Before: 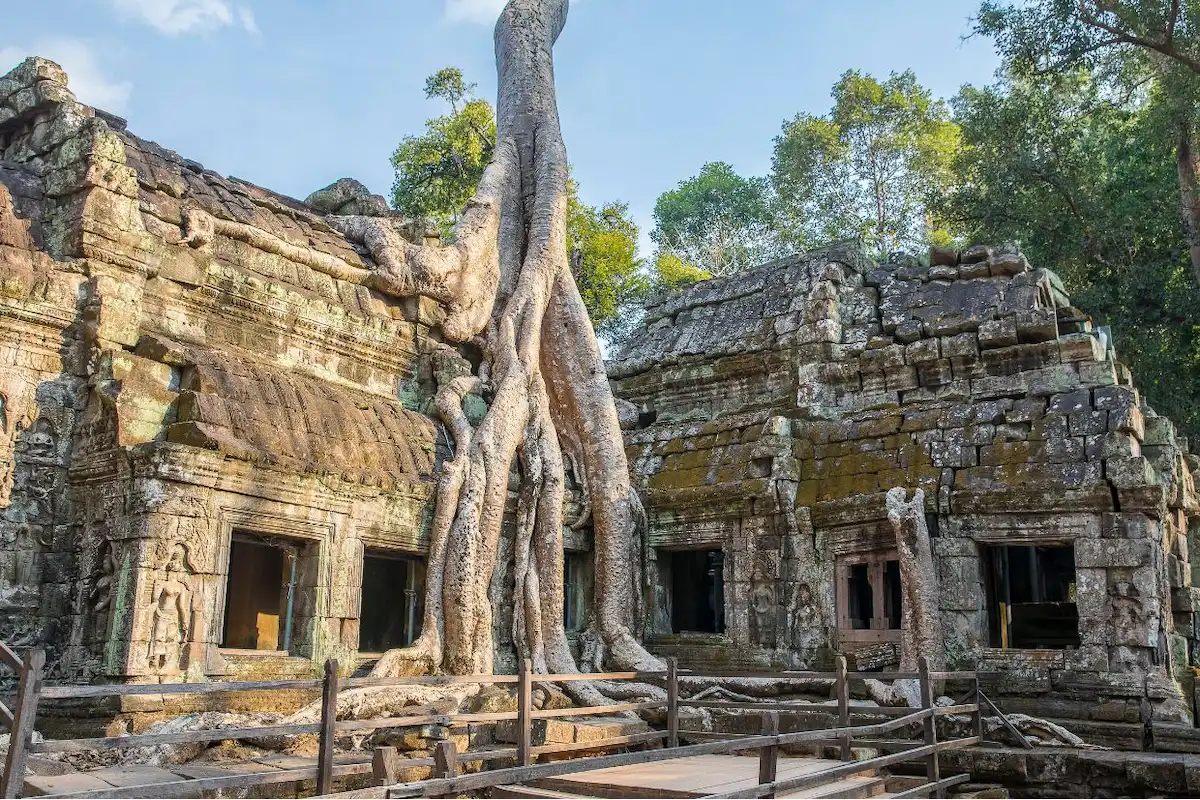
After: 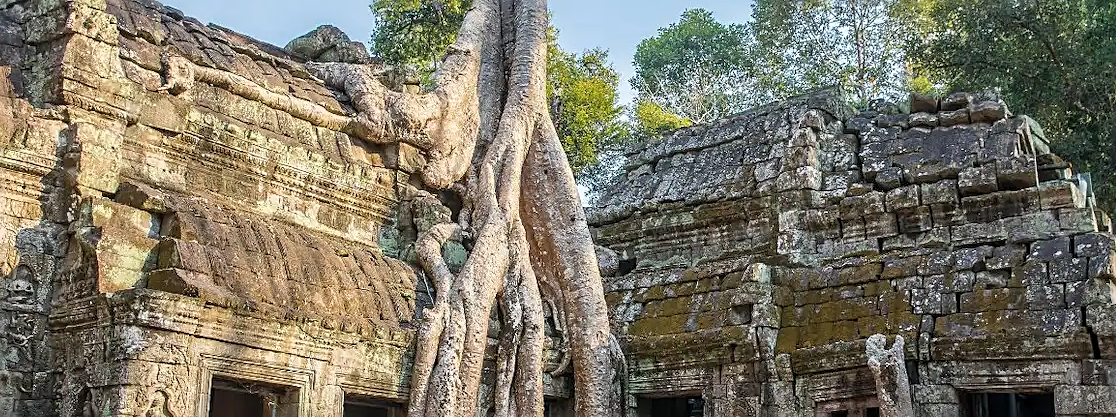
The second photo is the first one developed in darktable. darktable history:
color zones: curves: ch0 [(0.25, 0.5) (0.428, 0.473) (0.75, 0.5)]; ch1 [(0.243, 0.479) (0.398, 0.452) (0.75, 0.5)]
sharpen: on, module defaults
crop: left 1.744%, top 19.225%, right 5.069%, bottom 28.357%
